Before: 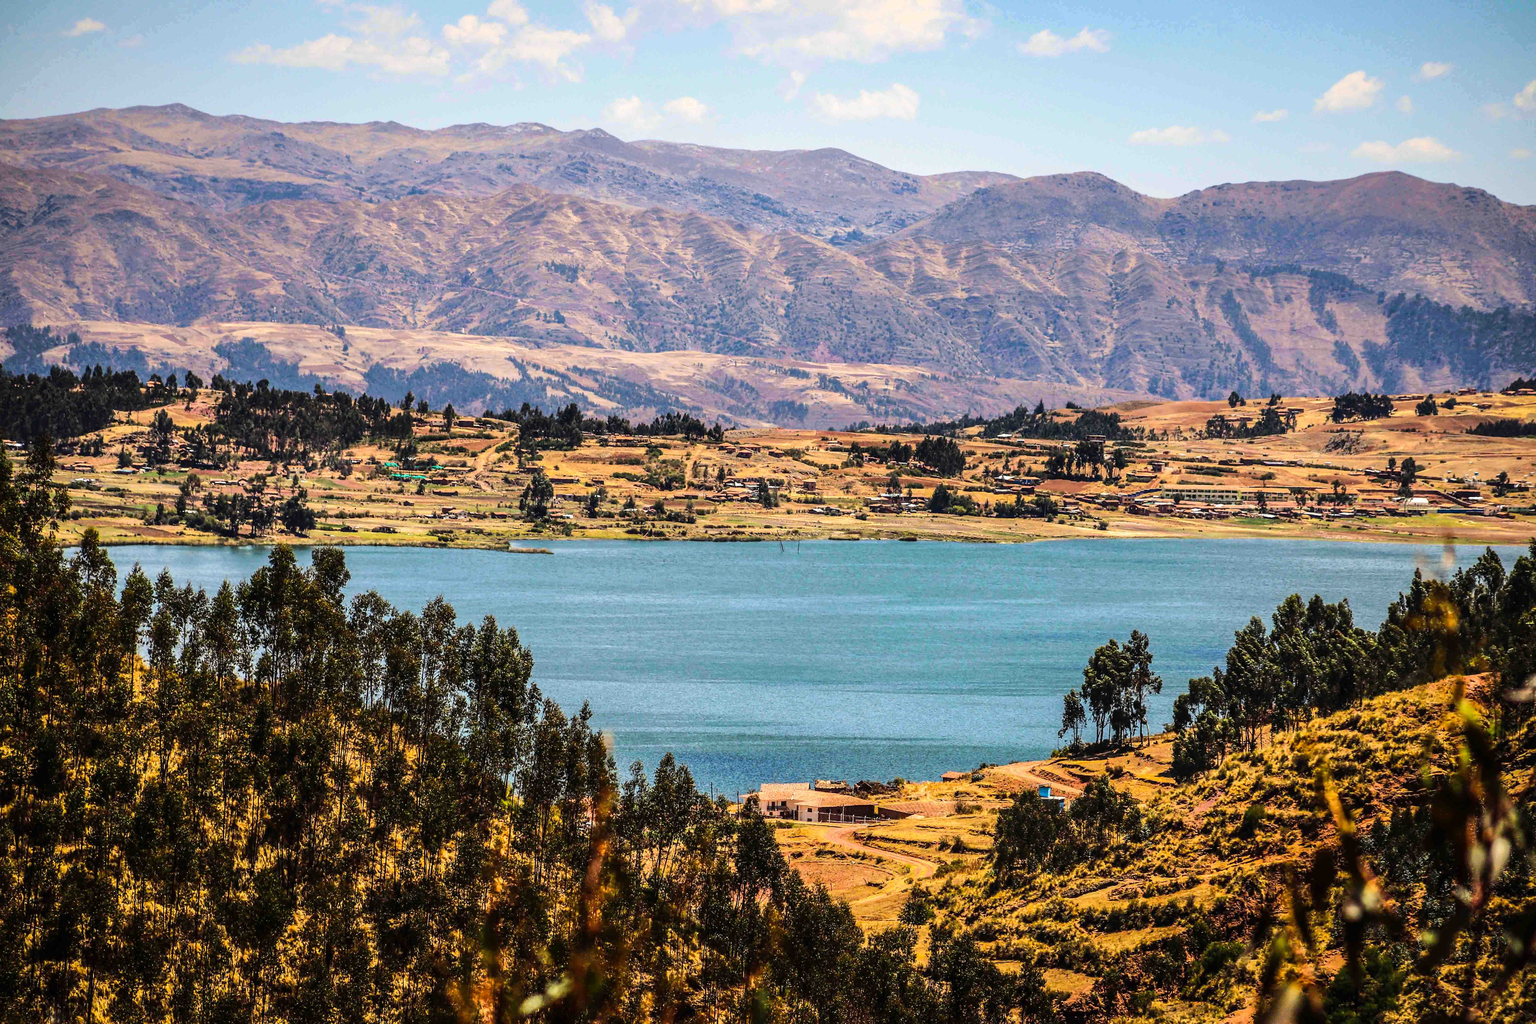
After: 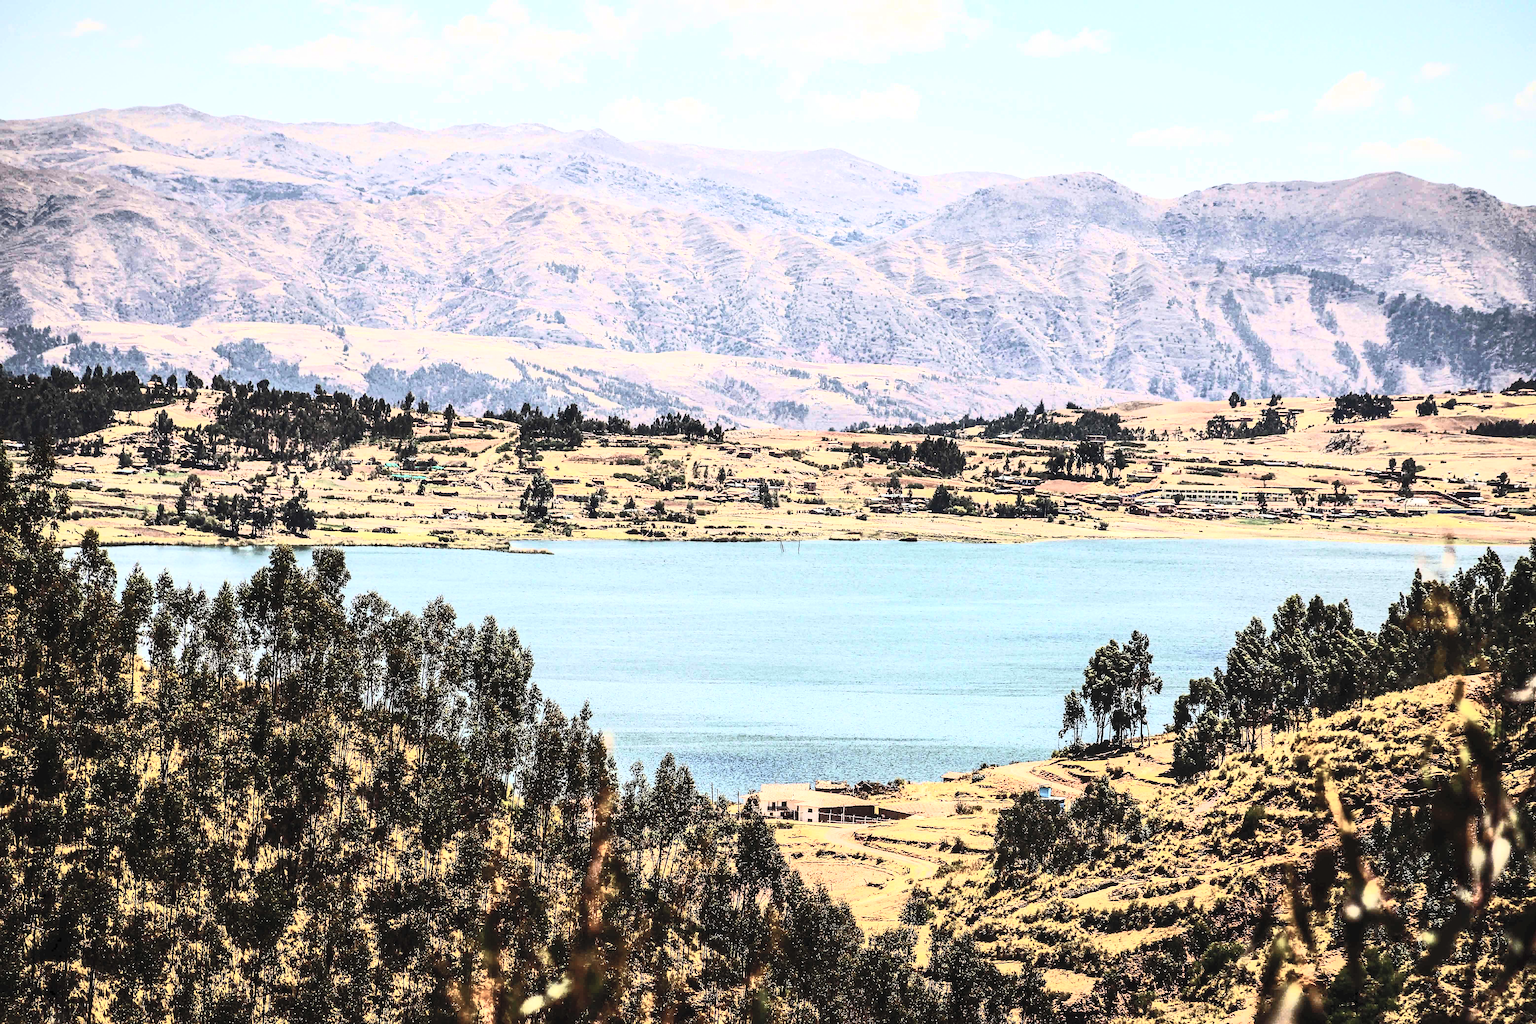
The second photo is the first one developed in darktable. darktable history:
contrast brightness saturation: contrast 0.57, brightness 0.57, saturation -0.34
sharpen: radius 1.4, amount 1.25, threshold 0.7
exposure: exposure 0.2 EV, compensate highlight preservation false
